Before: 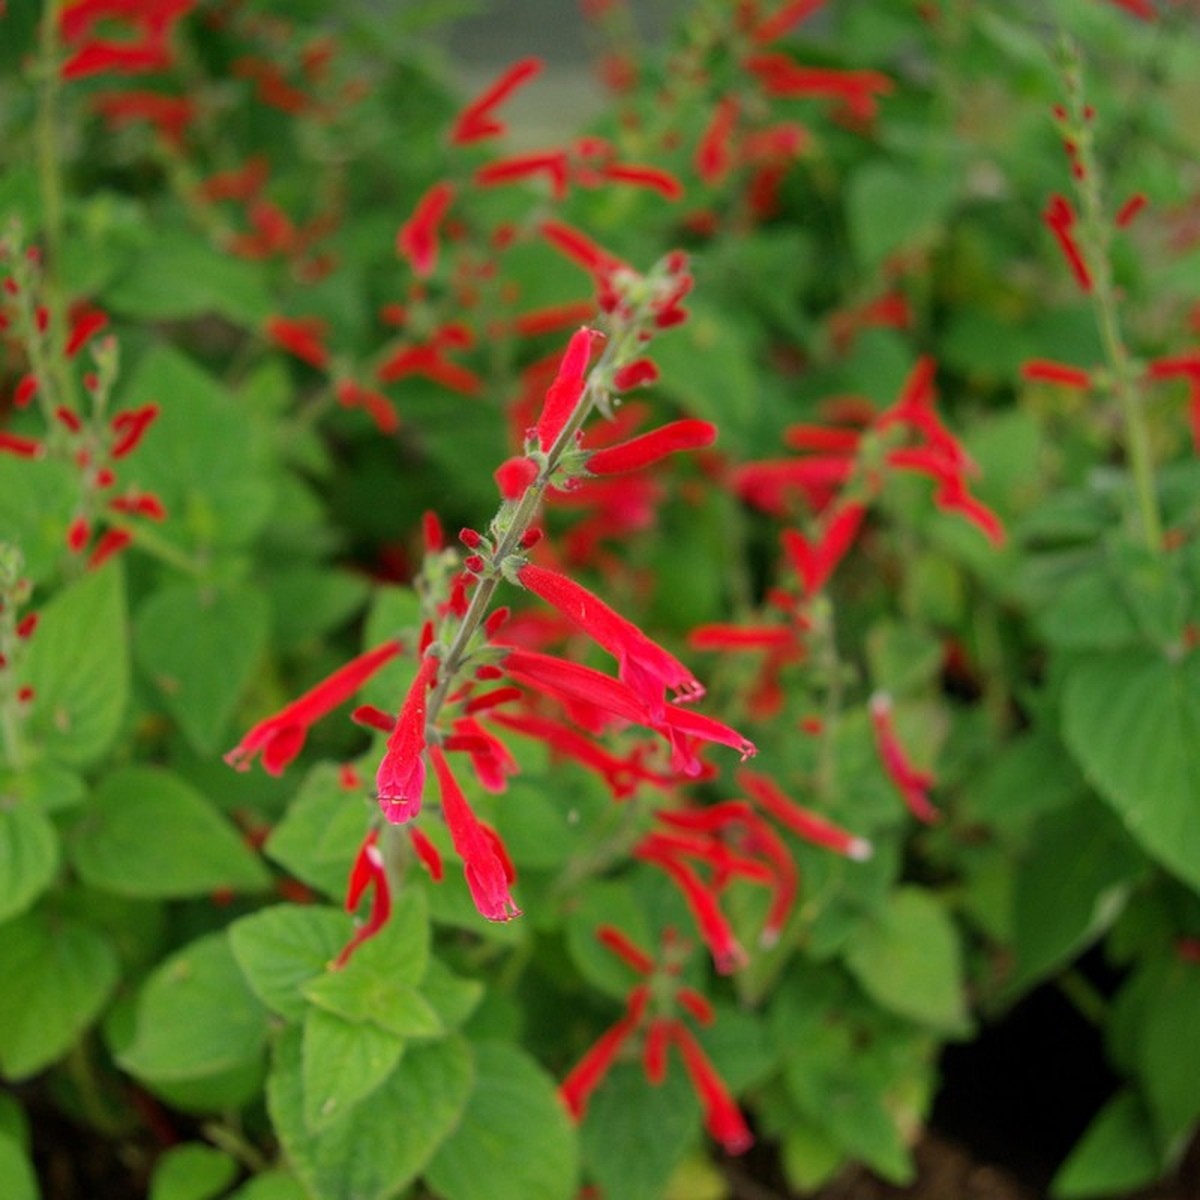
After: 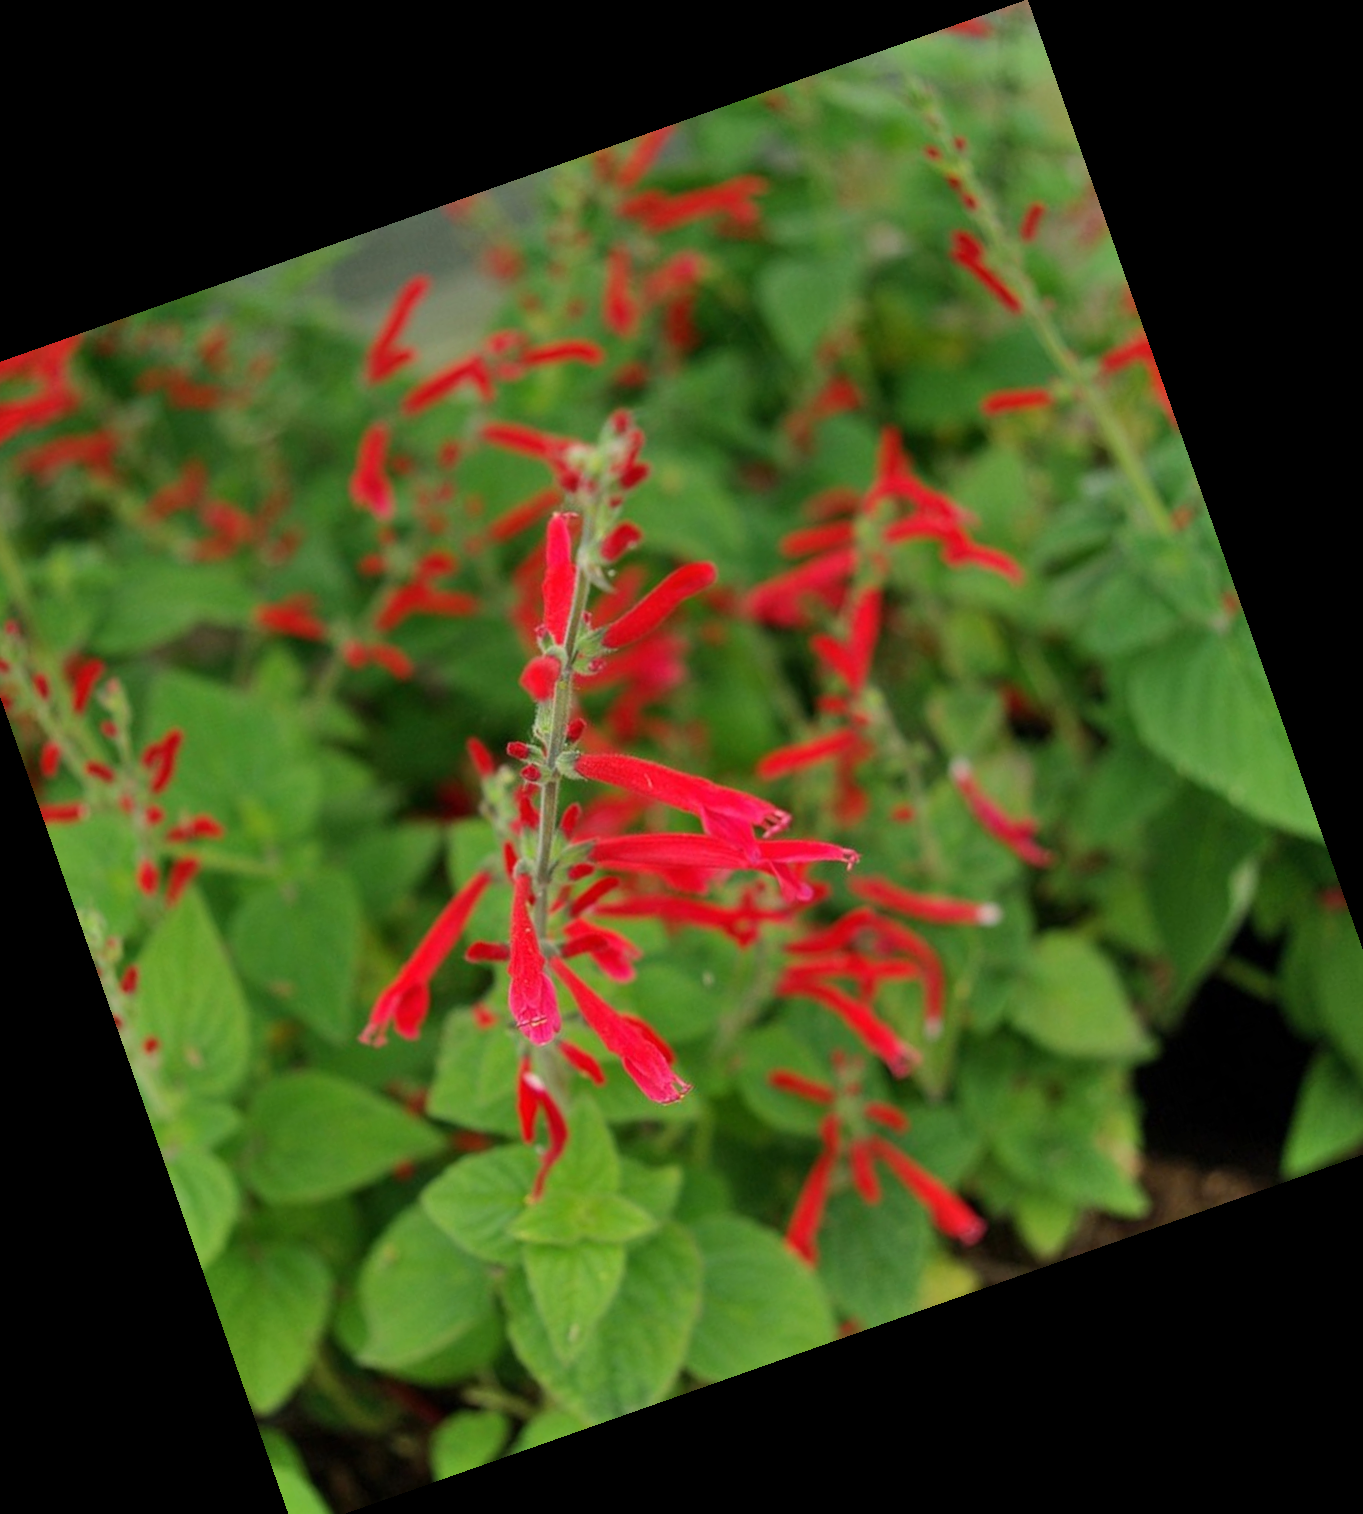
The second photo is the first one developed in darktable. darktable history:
crop and rotate: angle 19.43°, left 6.812%, right 4.125%, bottom 1.087%
shadows and highlights: shadows 37.27, highlights -28.18, soften with gaussian
